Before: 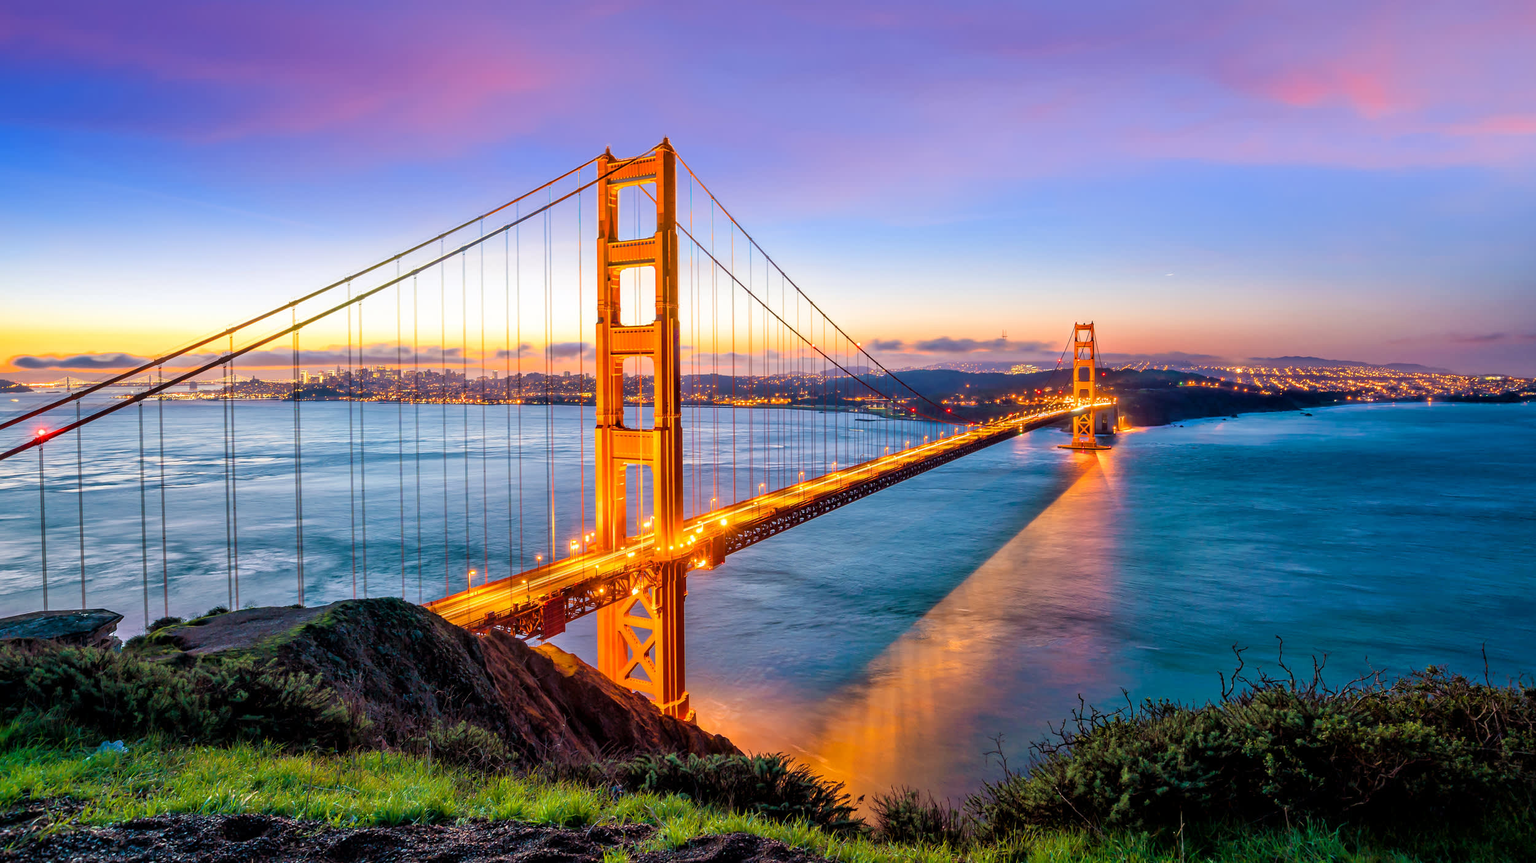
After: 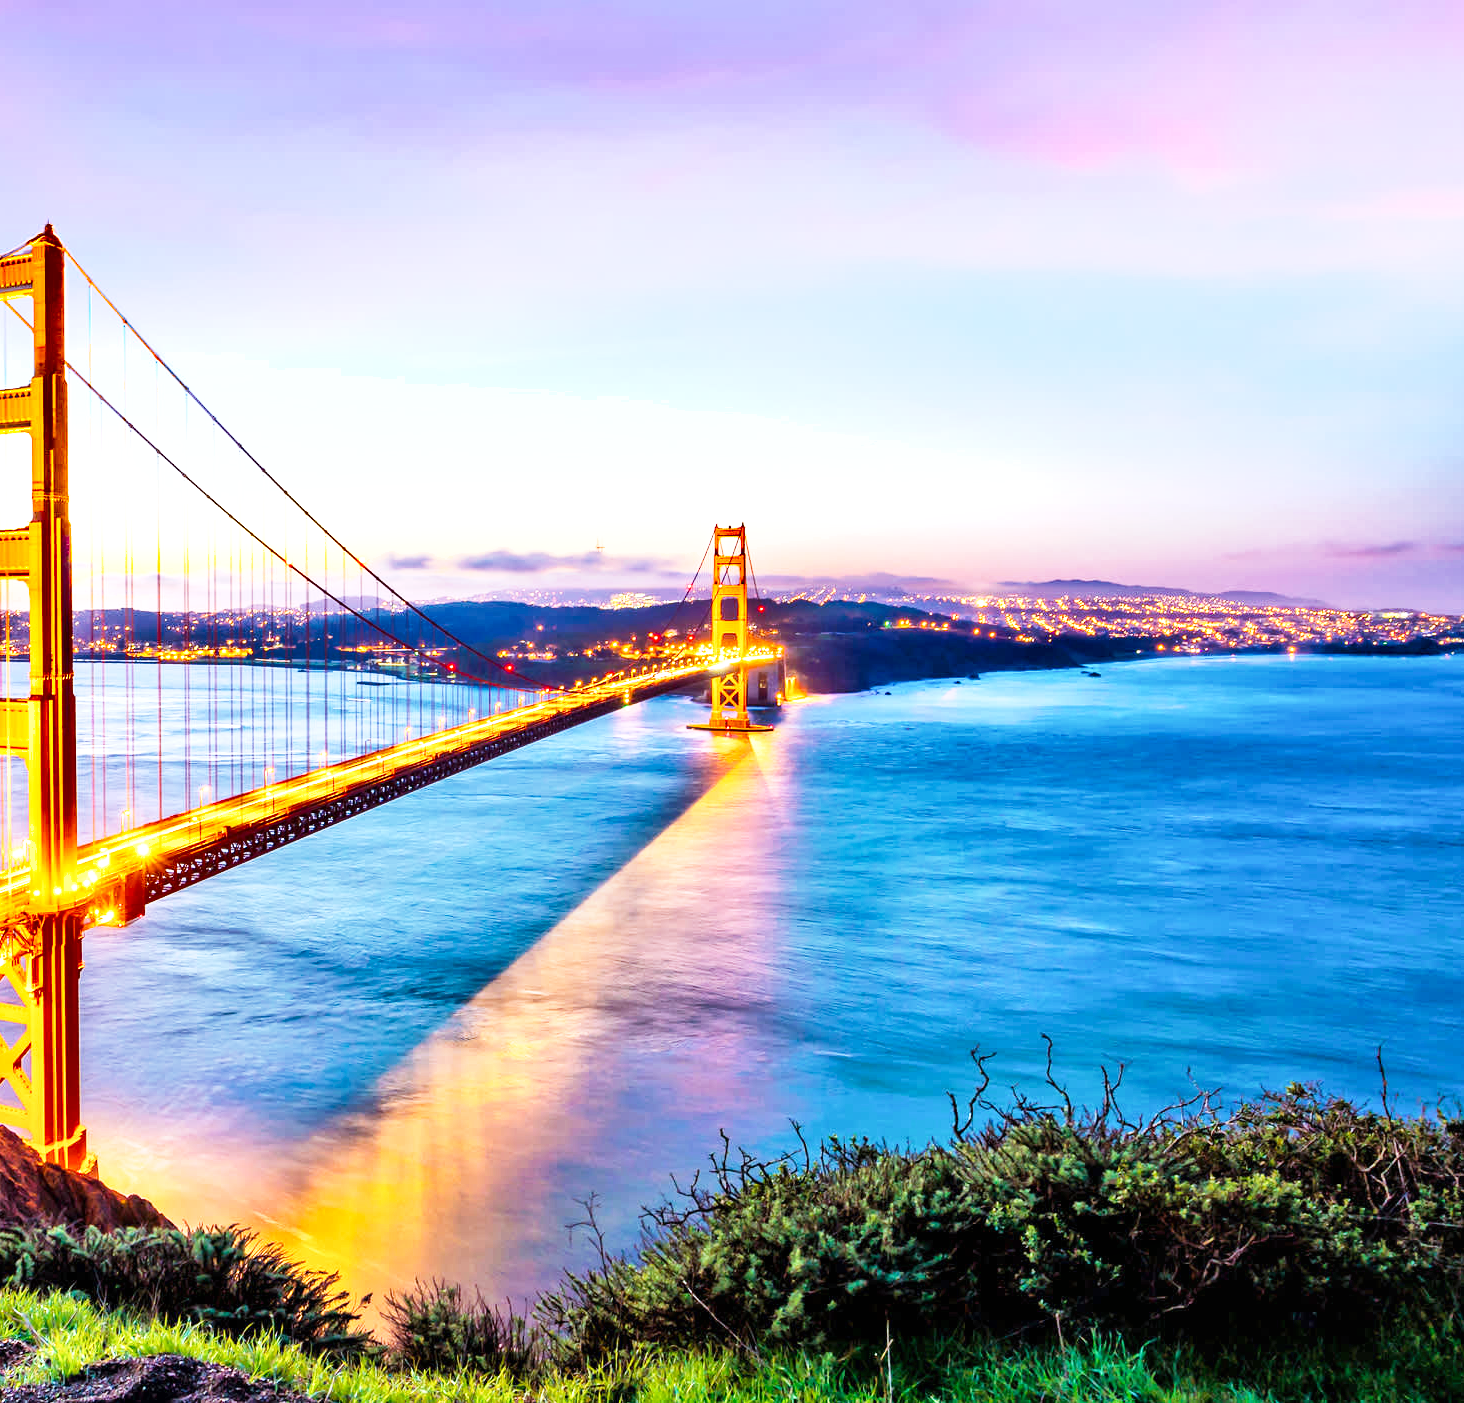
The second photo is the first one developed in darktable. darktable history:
base curve: curves: ch0 [(0, 0) (0.688, 0.865) (1, 1)], preserve colors none
shadows and highlights: shadows 43.71, white point adjustment -1.46, soften with gaussian
crop: left 41.402%
exposure: black level correction 0, exposure 1.2 EV, compensate highlight preservation false
tone curve: curves: ch0 [(0, 0) (0.004, 0.002) (0.02, 0.013) (0.218, 0.218) (0.664, 0.718) (0.832, 0.873) (1, 1)], preserve colors none
tone equalizer: on, module defaults
white balance: red 0.931, blue 1.11
